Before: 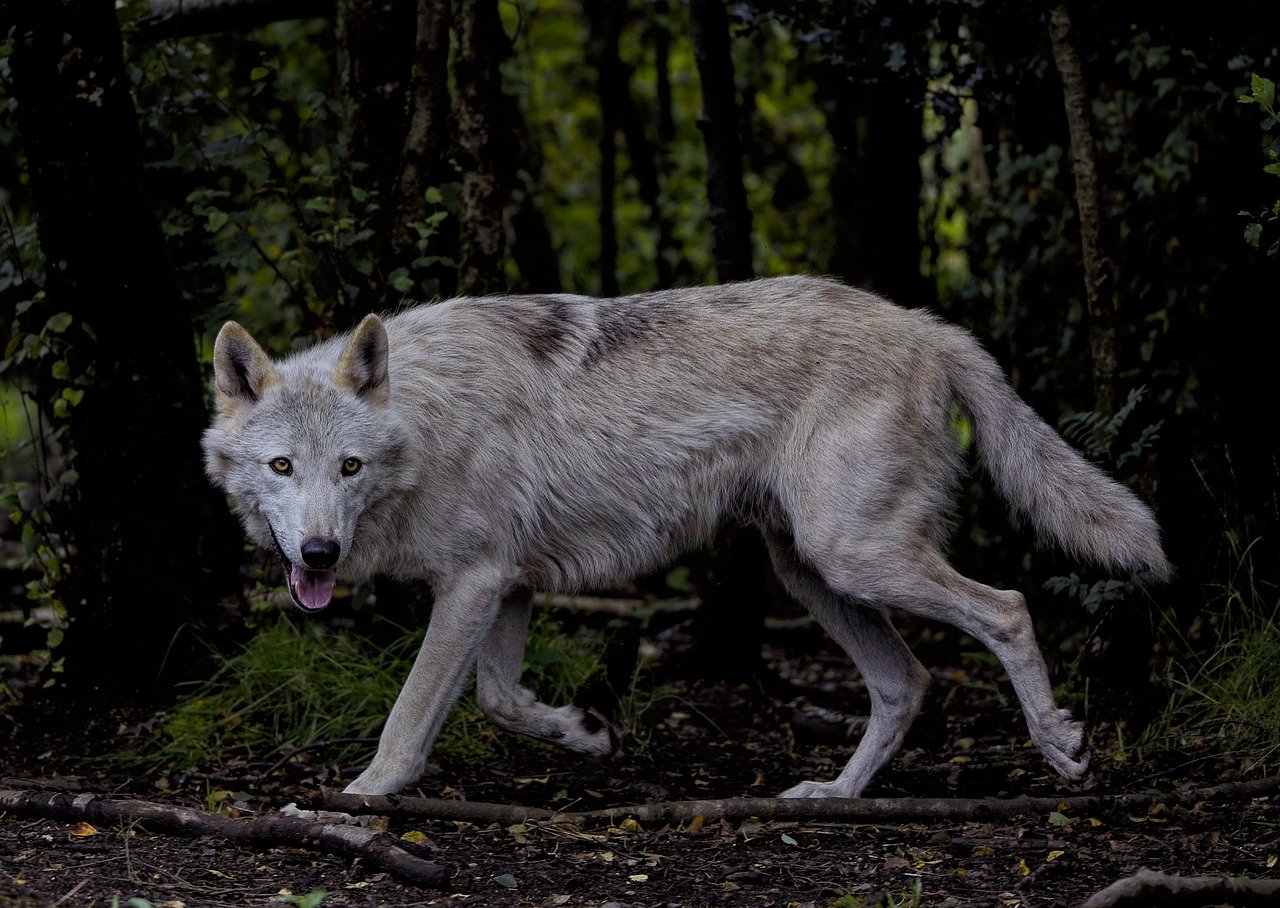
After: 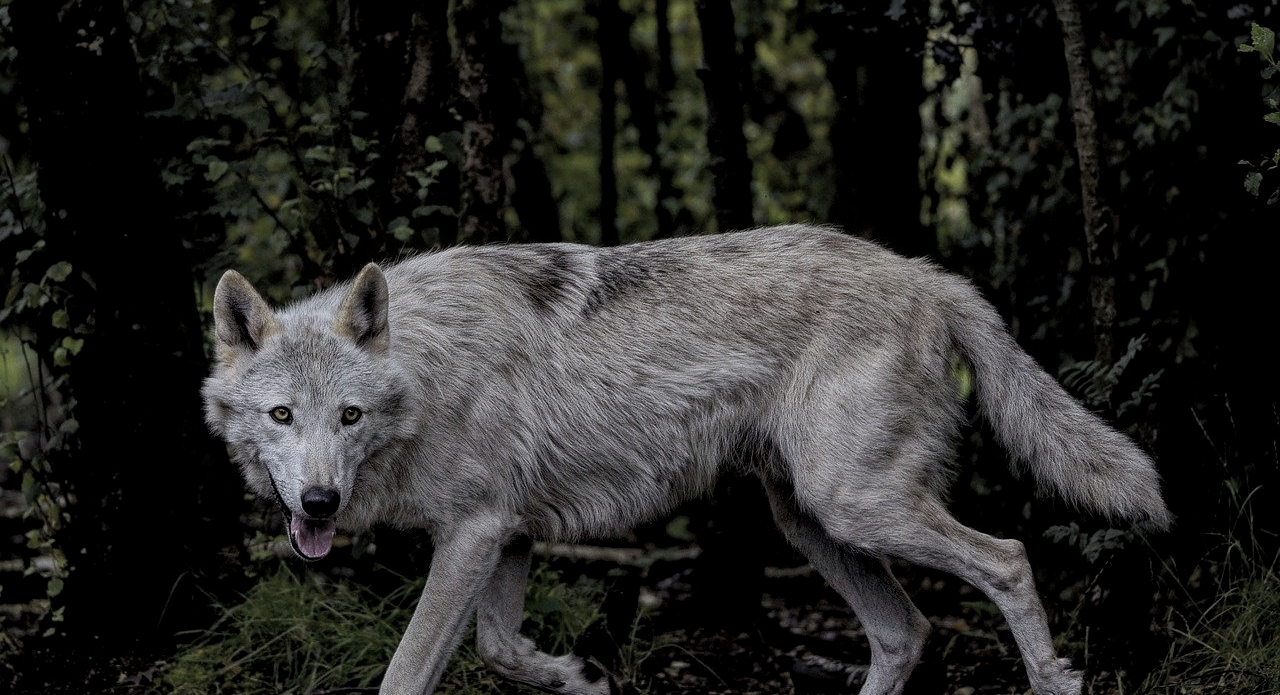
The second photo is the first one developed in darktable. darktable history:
color correction: highlights b* 0.038, saturation 0.581
crop: top 5.714%, bottom 17.643%
local contrast: on, module defaults
